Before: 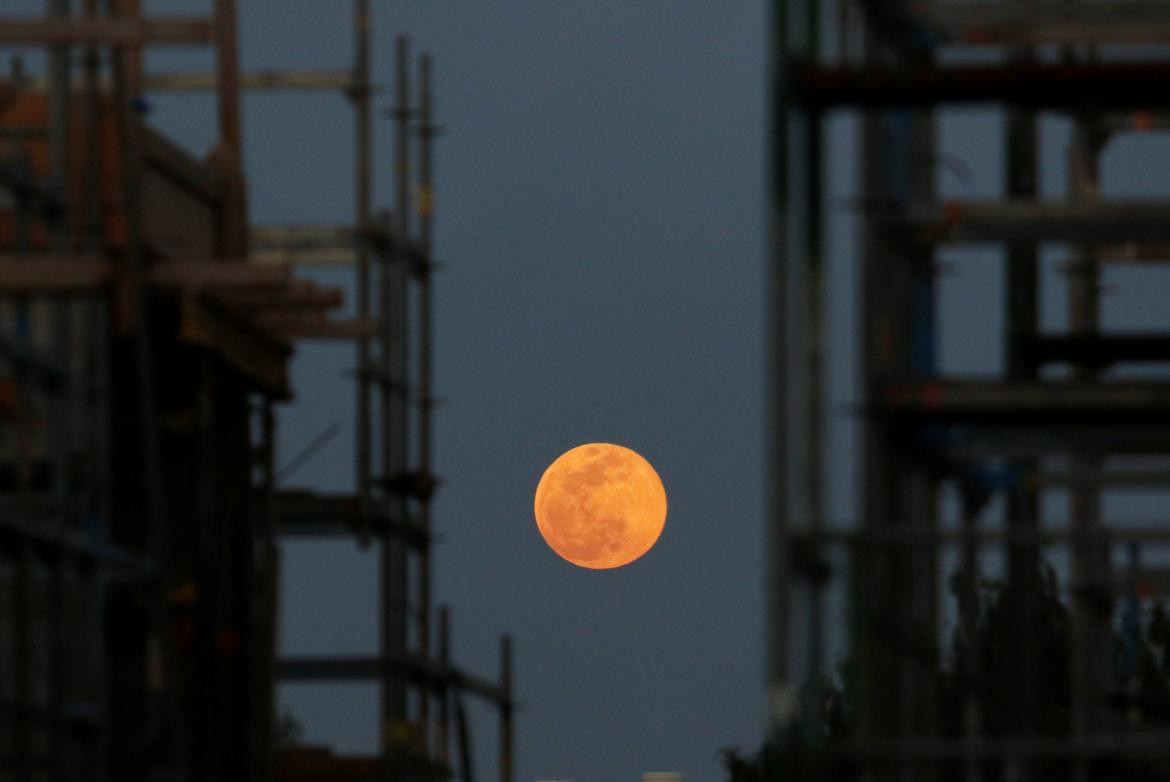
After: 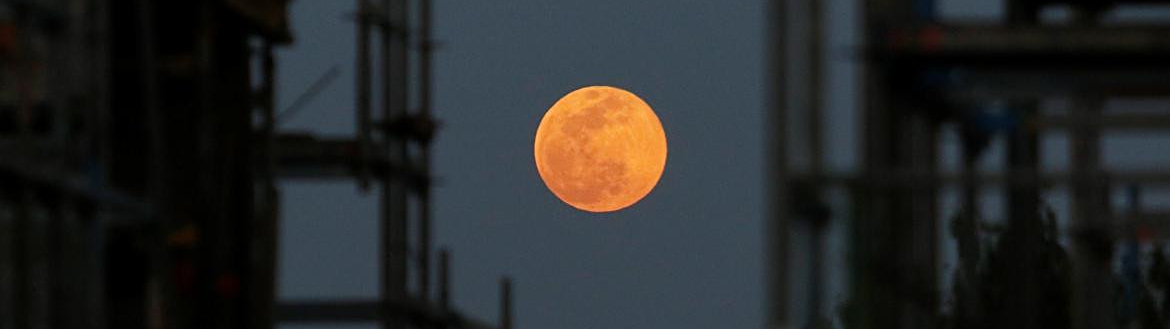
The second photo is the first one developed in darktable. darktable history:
crop: top 45.662%, bottom 12.17%
tone equalizer: mask exposure compensation -0.5 EV
sharpen: on, module defaults
